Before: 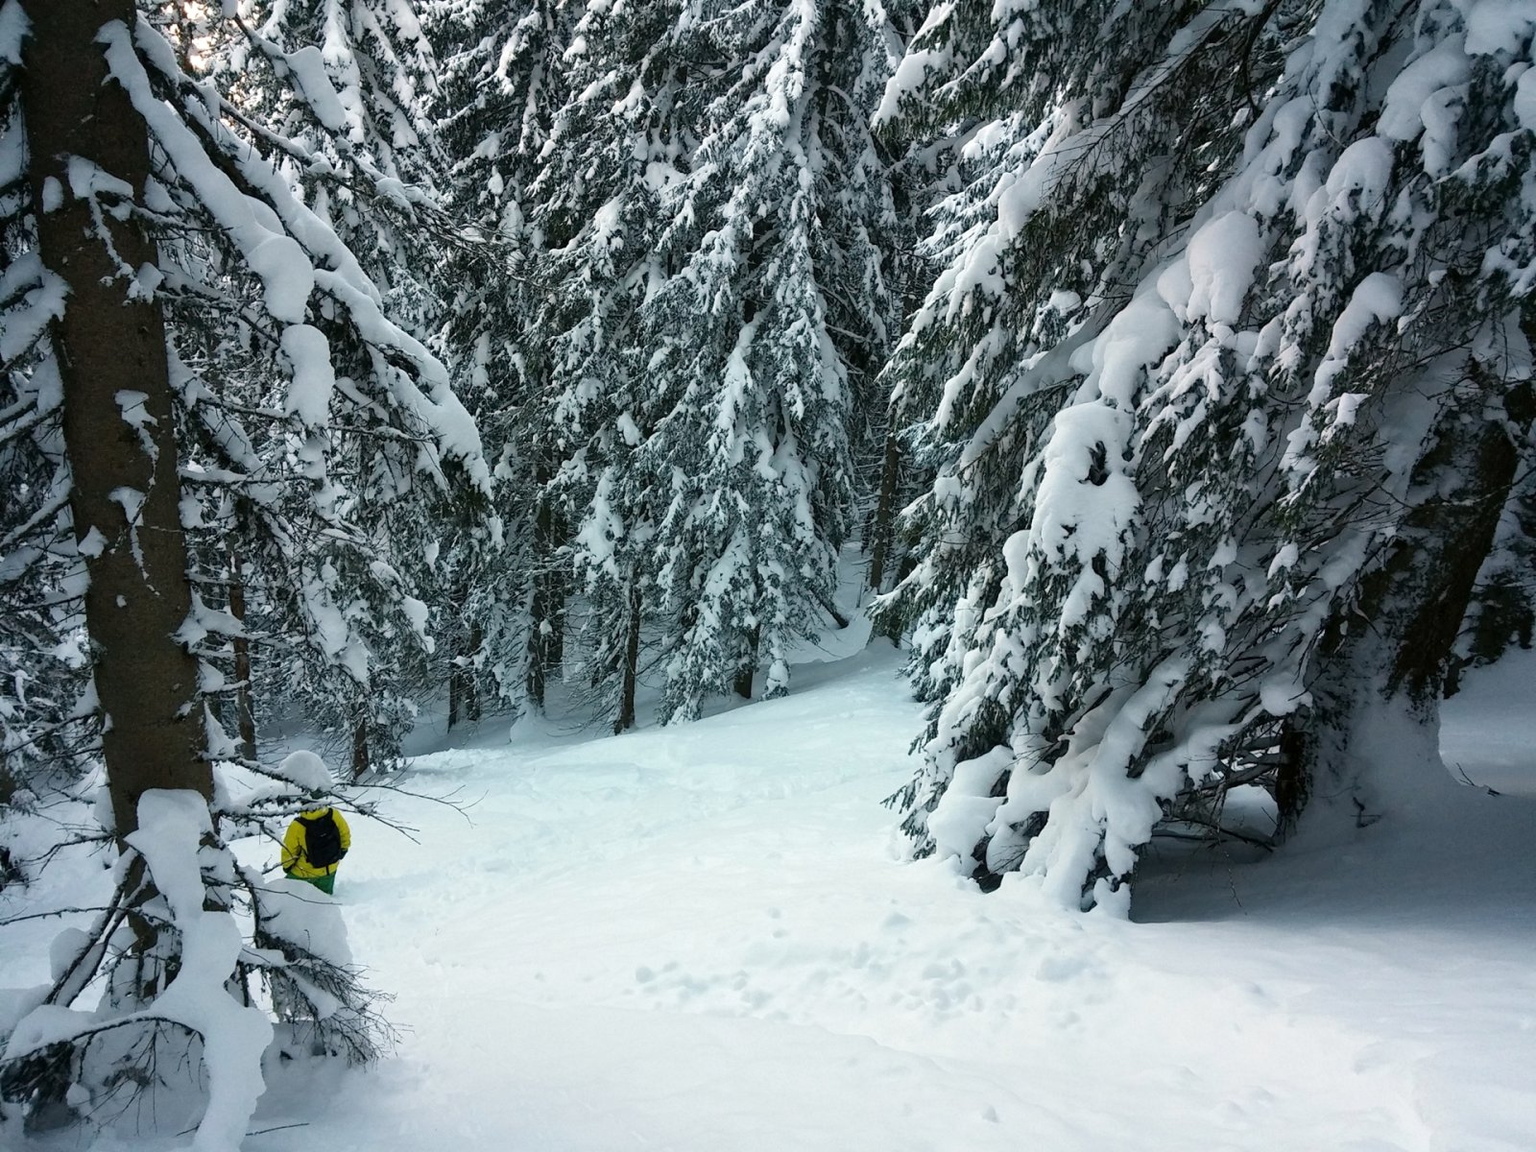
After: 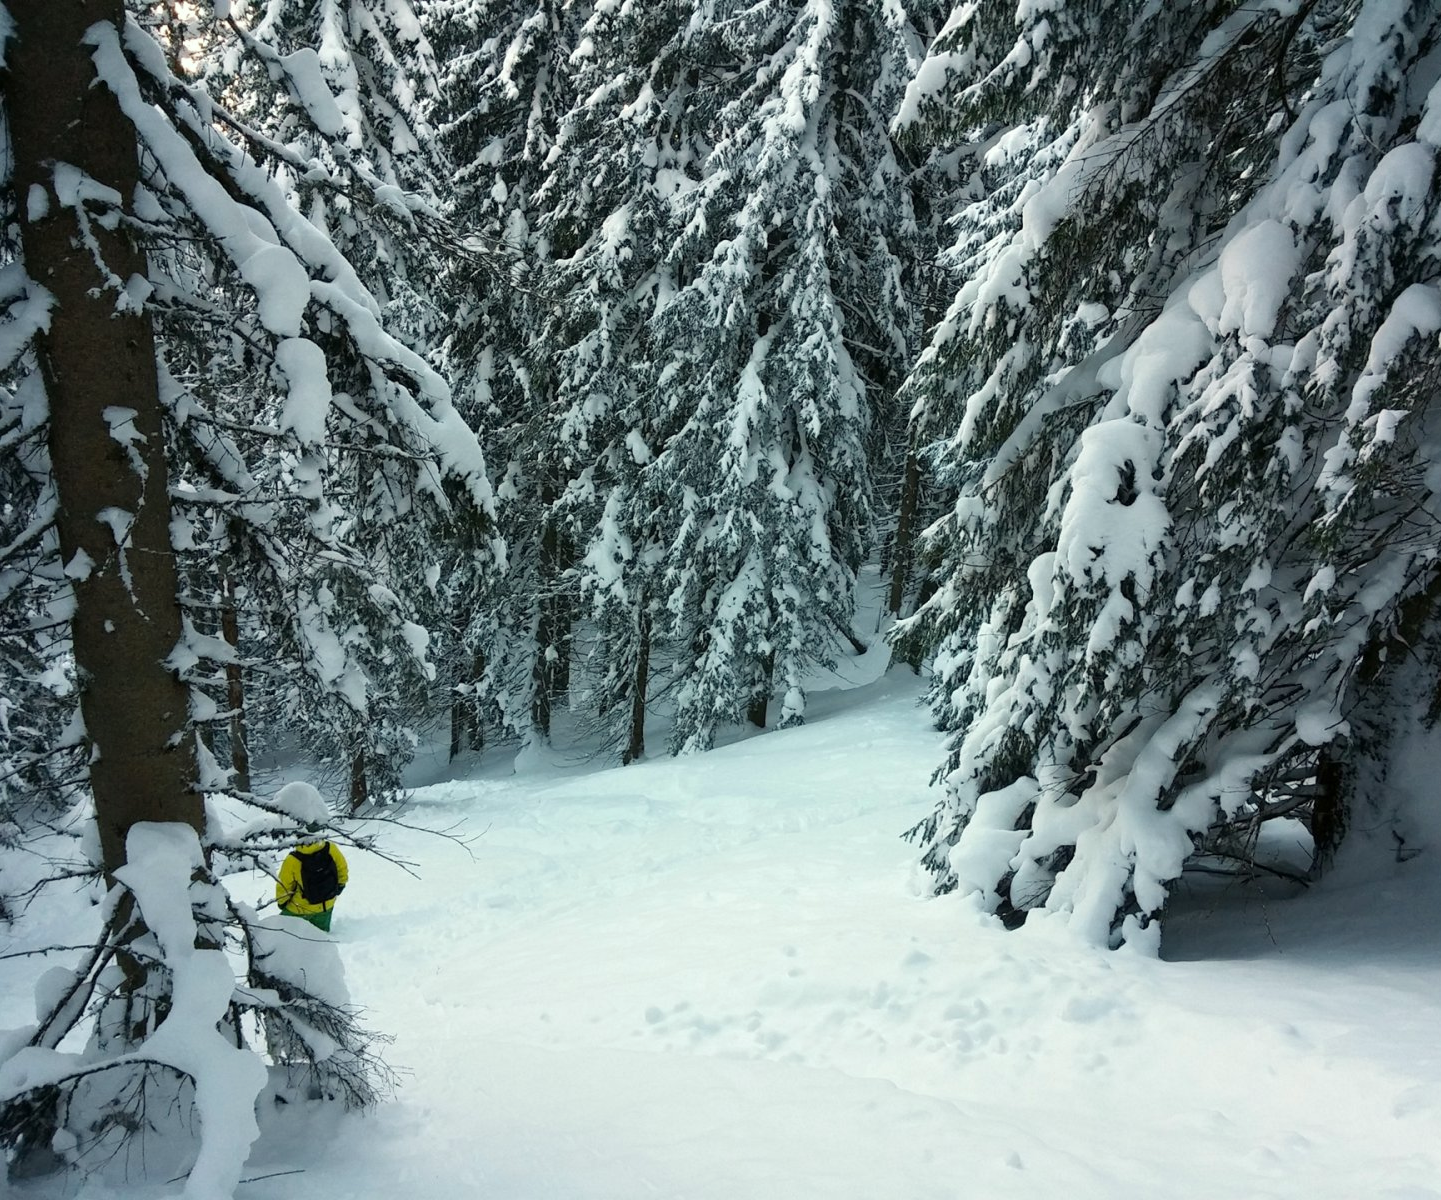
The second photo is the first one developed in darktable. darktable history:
color correction: highlights a* -2.68, highlights b* 2.57
white balance: emerald 1
crop and rotate: left 1.088%, right 8.807%
